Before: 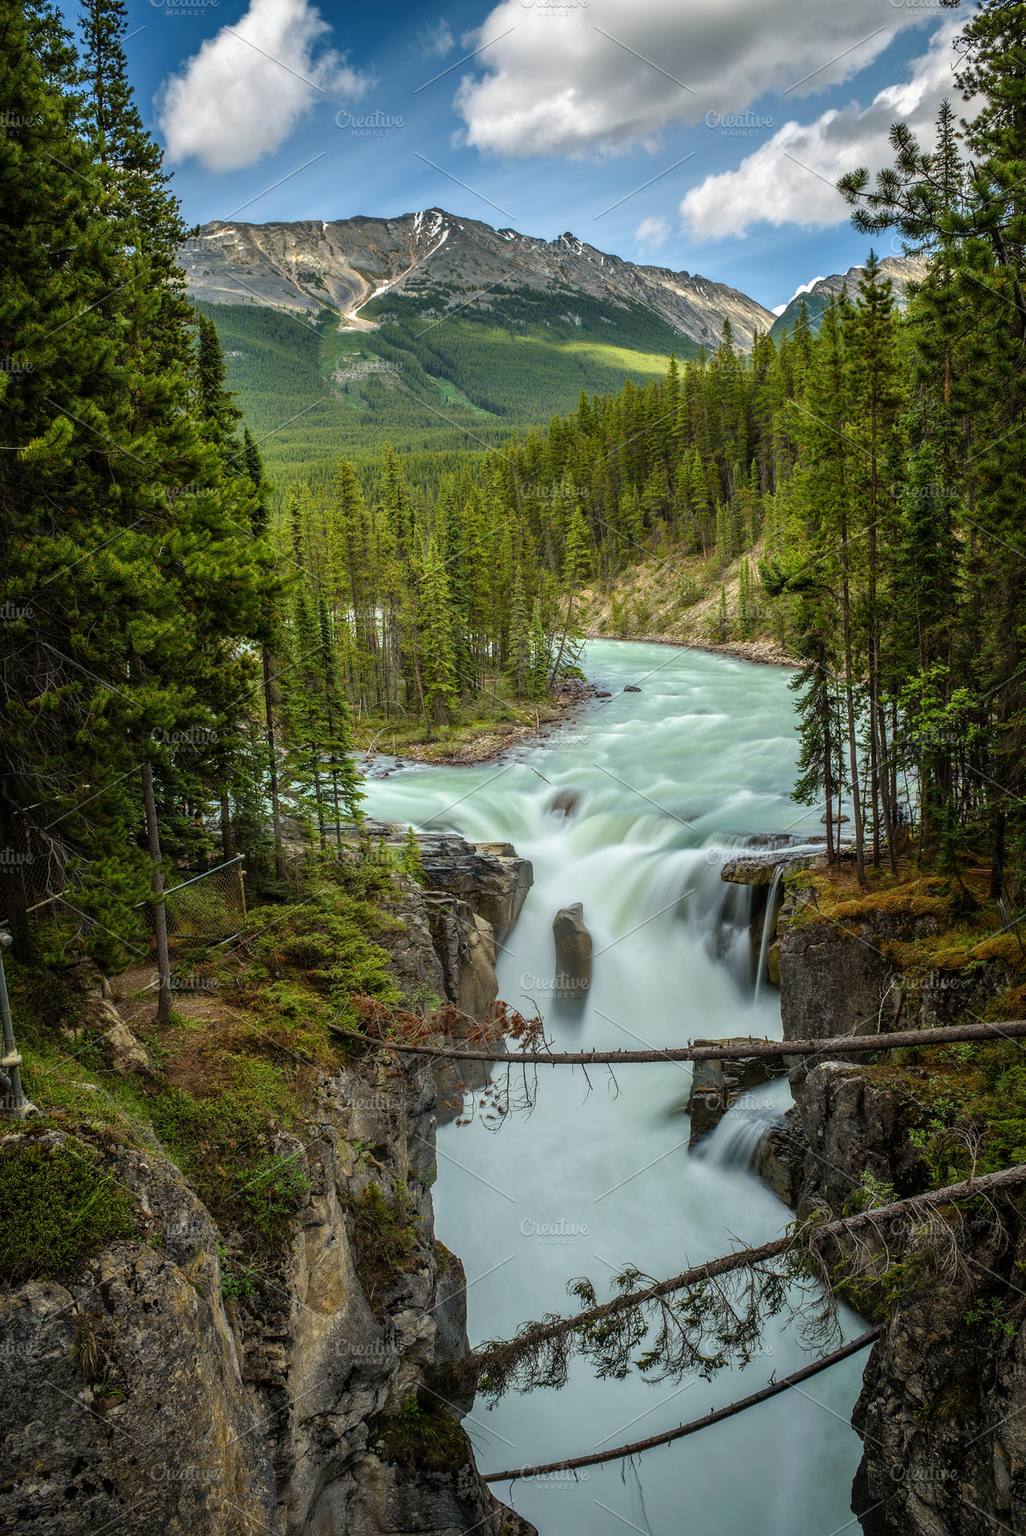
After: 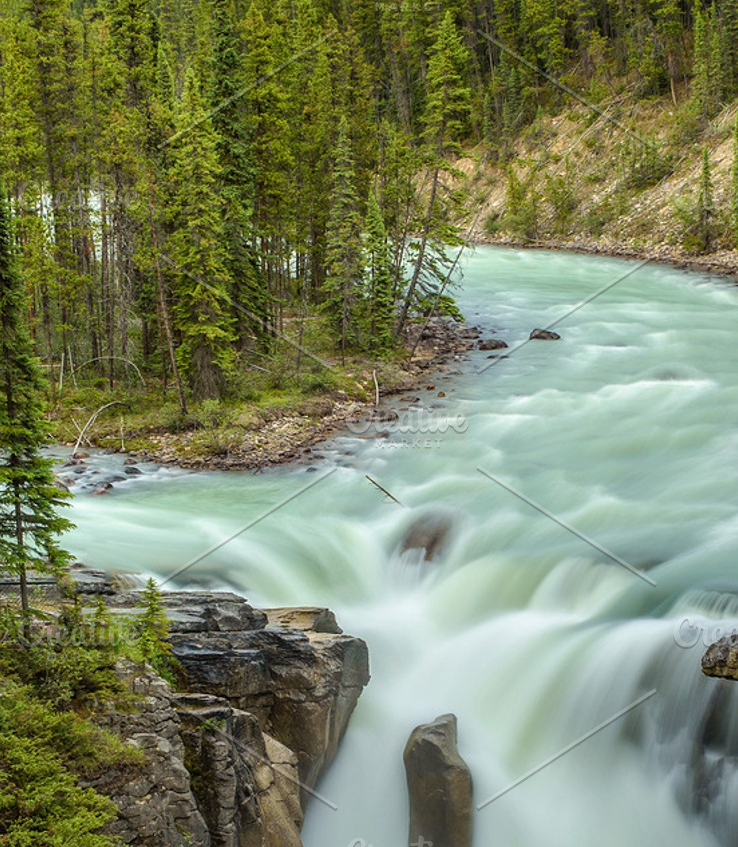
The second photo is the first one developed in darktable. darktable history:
crop: left 31.753%, top 32.596%, right 27.672%, bottom 36.314%
